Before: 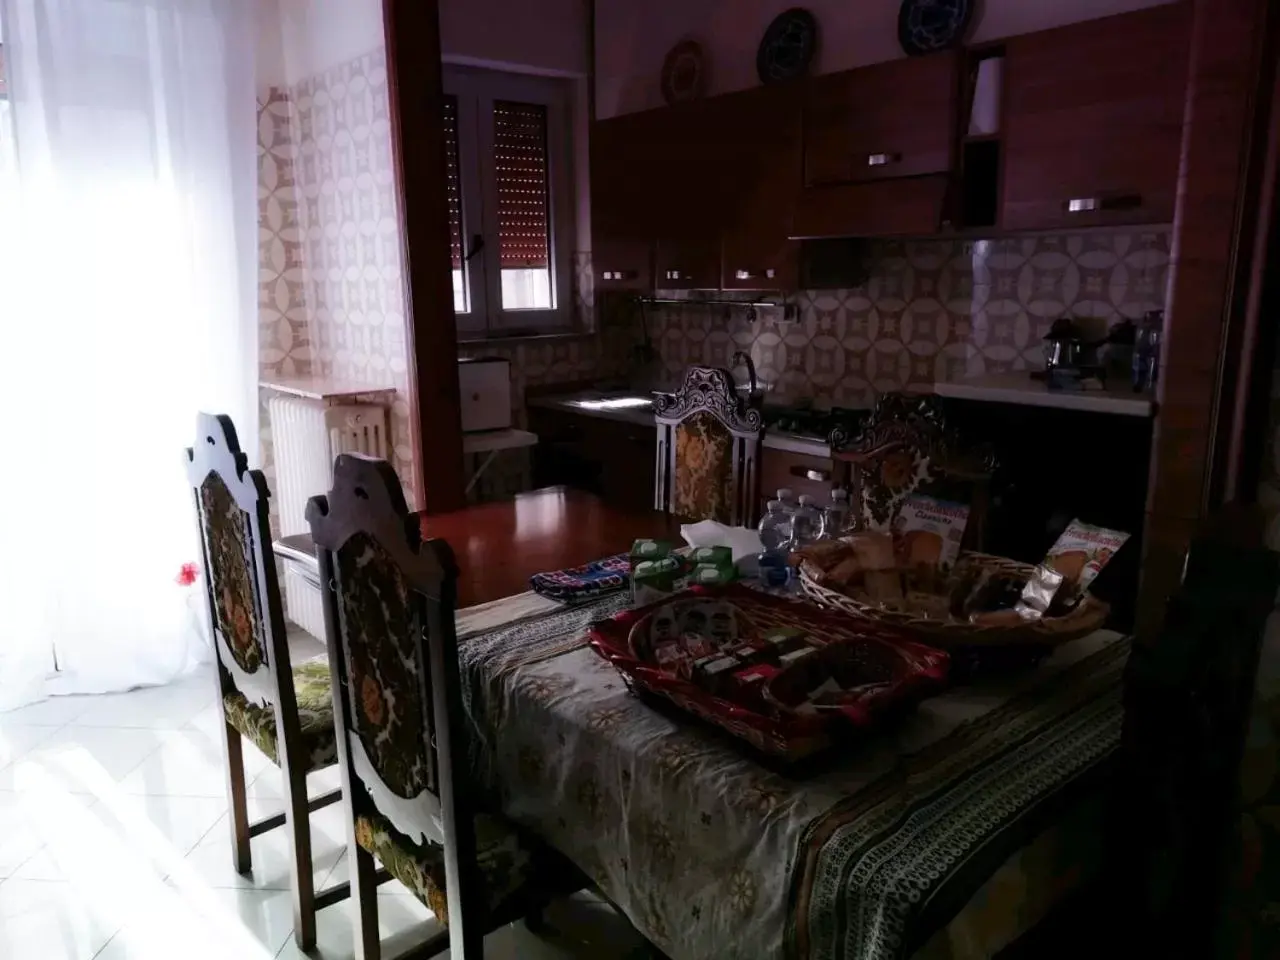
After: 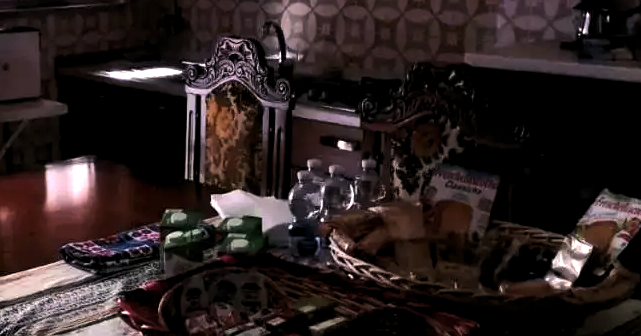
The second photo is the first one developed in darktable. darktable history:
crop: left 36.793%, top 34.462%, right 13.108%, bottom 30.484%
exposure: exposure 0.801 EV, compensate highlight preservation false
tone equalizer: on, module defaults
levels: white 99.97%, levels [0.026, 0.507, 0.987]
color balance rgb: highlights gain › chroma 1.033%, highlights gain › hue 60.09°, perceptual saturation grading › global saturation 6.217%, perceptual brilliance grading › highlights 17.4%, perceptual brilliance grading › mid-tones 30.817%, perceptual brilliance grading › shadows -30.978%
